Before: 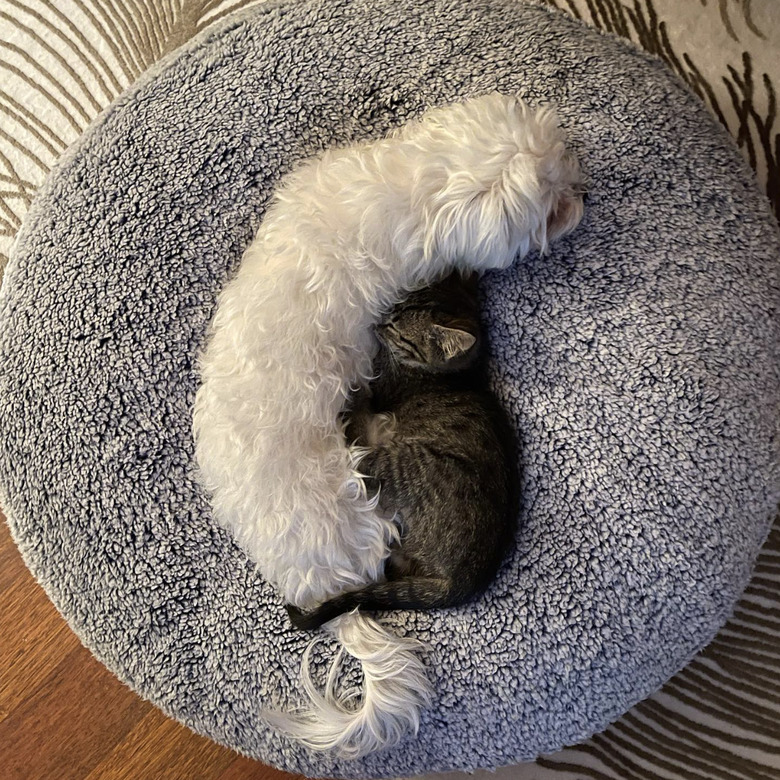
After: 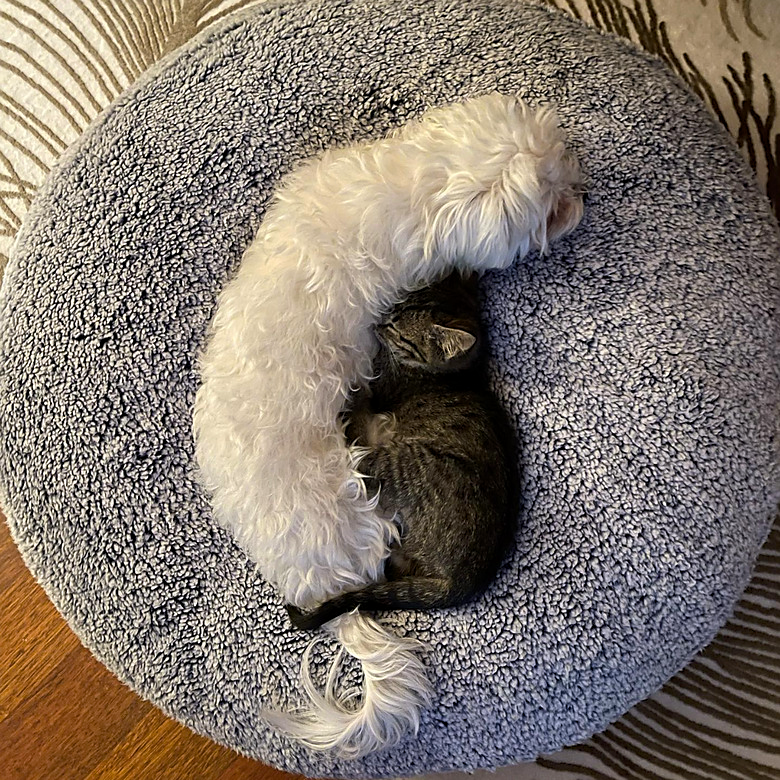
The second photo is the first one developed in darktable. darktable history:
sharpen: radius 1.829, amount 0.396, threshold 1.731
color balance rgb: shadows lift › luminance -9.976%, shadows lift › chroma 0.752%, shadows lift › hue 112.21°, perceptual saturation grading › global saturation 25.701%
exposure: black level correction 0.001, compensate highlight preservation false
